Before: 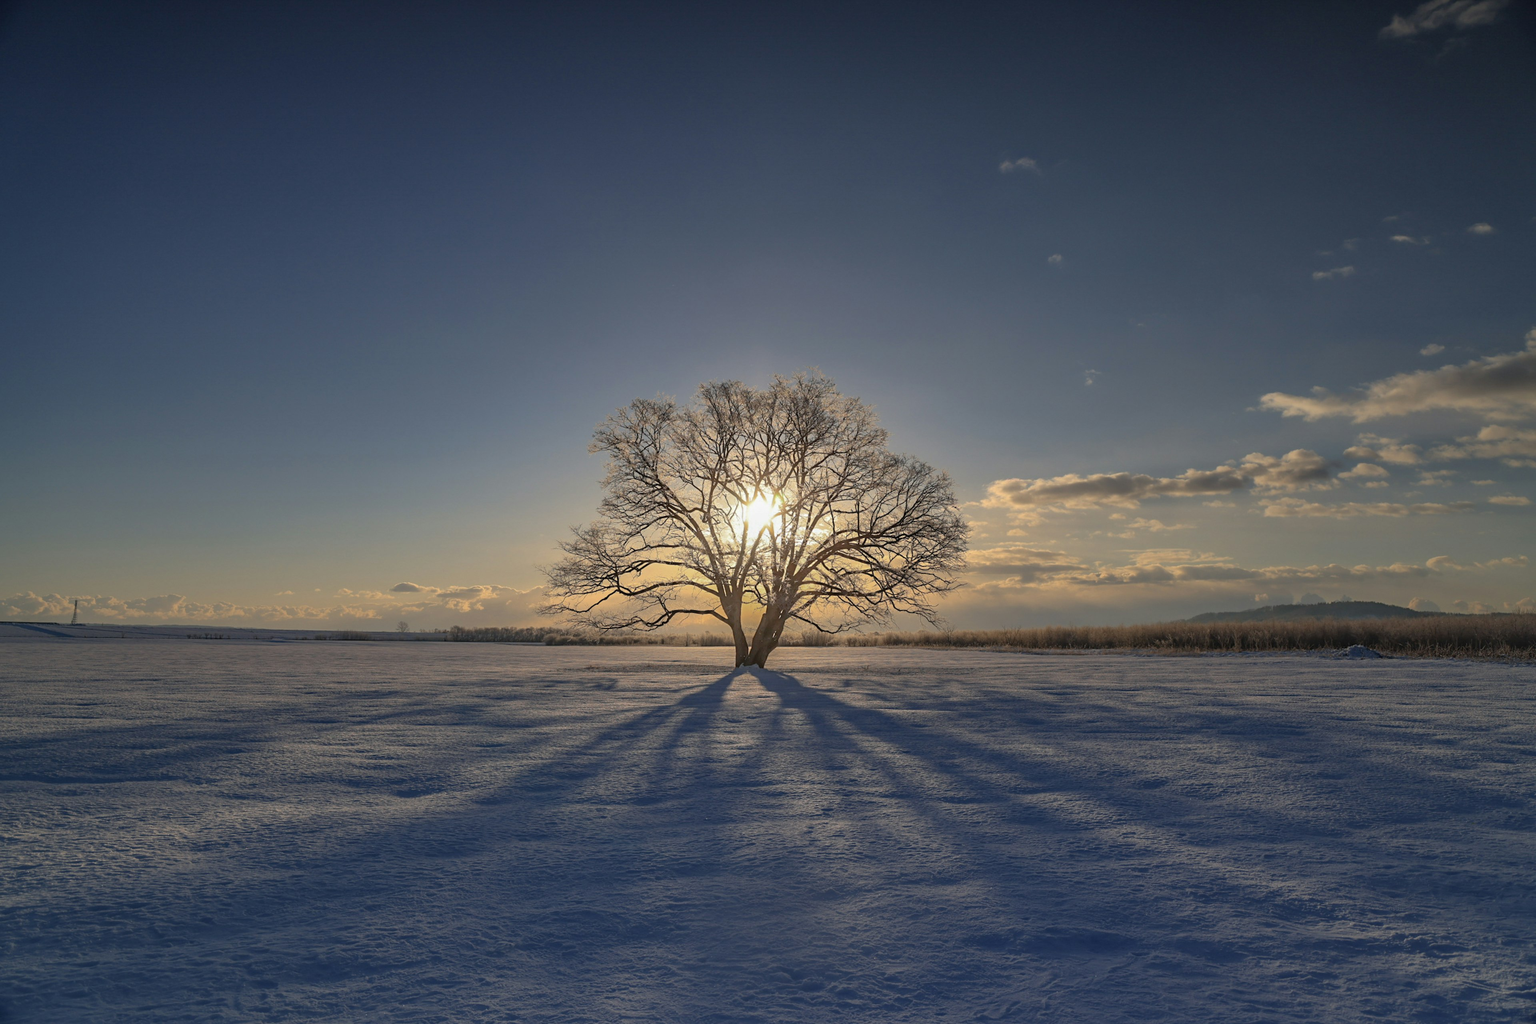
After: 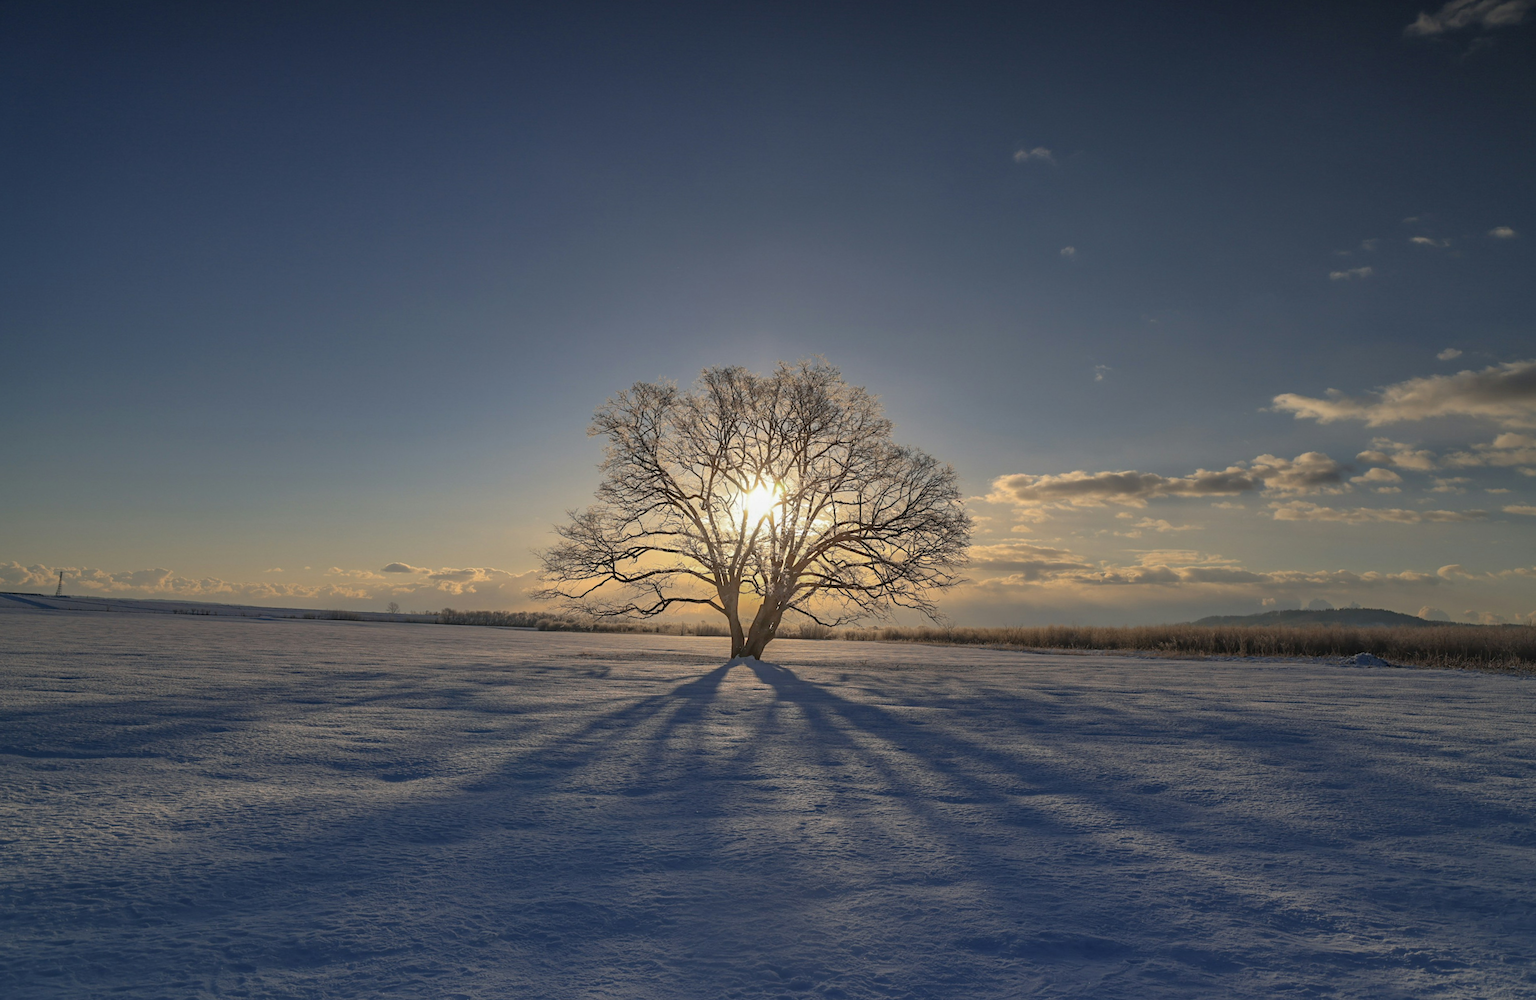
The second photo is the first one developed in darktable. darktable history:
tone curve: curves: ch0 [(0, 0) (0.003, 0.003) (0.011, 0.011) (0.025, 0.025) (0.044, 0.045) (0.069, 0.07) (0.1, 0.1) (0.136, 0.137) (0.177, 0.179) (0.224, 0.226) (0.277, 0.279) (0.335, 0.338) (0.399, 0.402) (0.468, 0.472) (0.543, 0.547) (0.623, 0.628) (0.709, 0.715) (0.801, 0.807) (0.898, 0.902) (1, 1)], preserve colors none
rotate and perspective: rotation 1.57°, crop left 0.018, crop right 0.982, crop top 0.039, crop bottom 0.961
